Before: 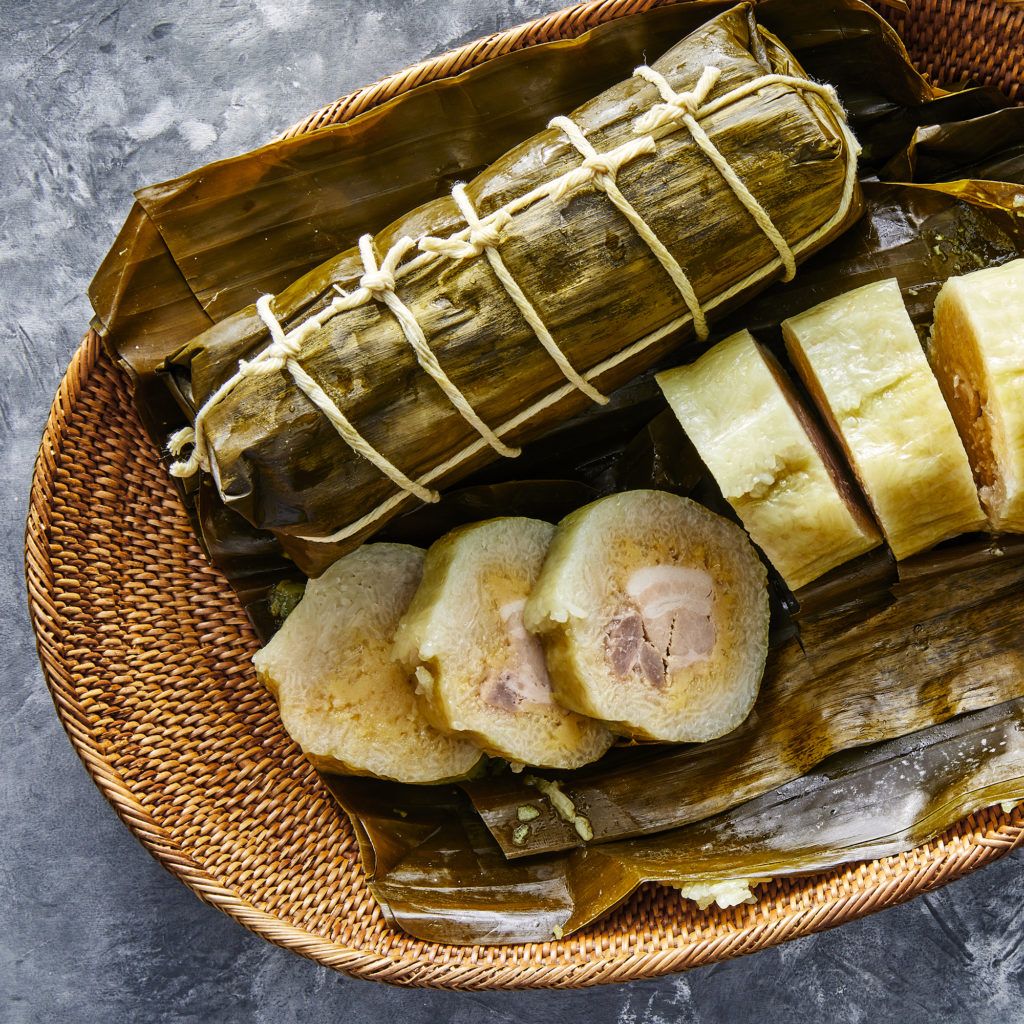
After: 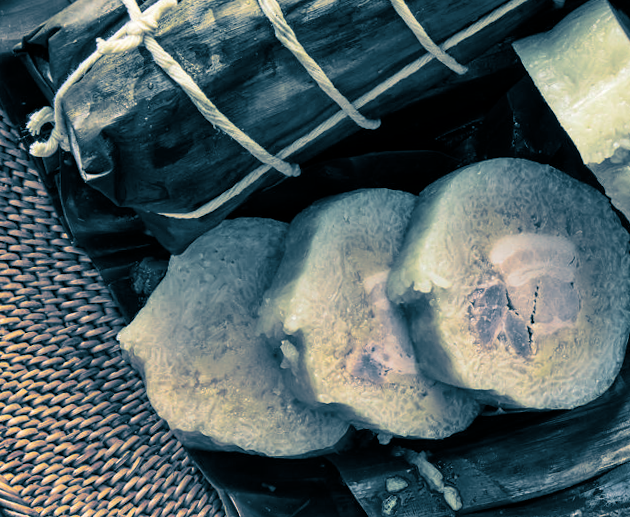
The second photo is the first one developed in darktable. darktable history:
split-toning: shadows › hue 212.4°, balance -70
white balance: red 1, blue 1
crop: left 13.312%, top 31.28%, right 24.627%, bottom 15.582%
rotate and perspective: rotation -1.42°, crop left 0.016, crop right 0.984, crop top 0.035, crop bottom 0.965
